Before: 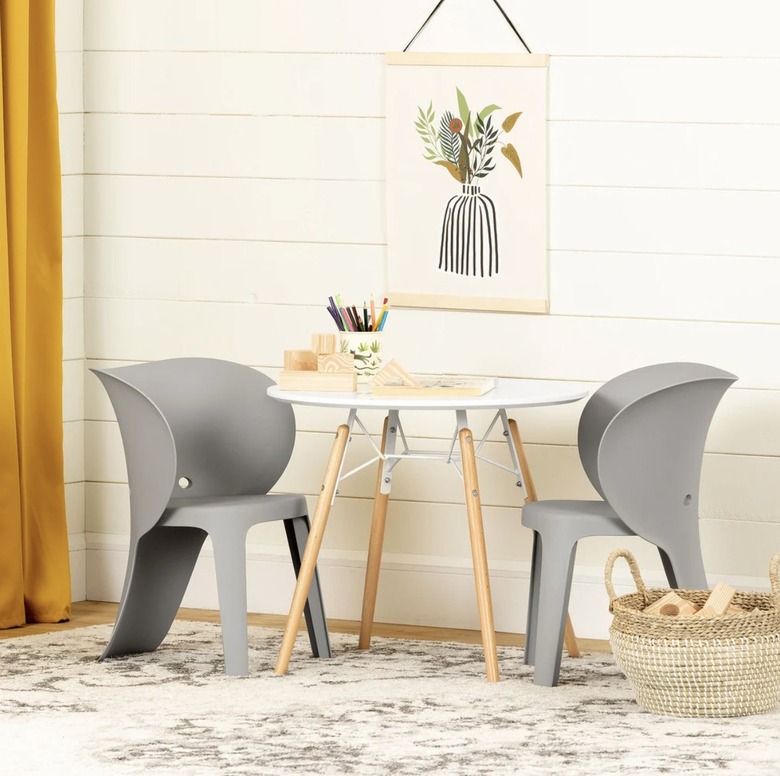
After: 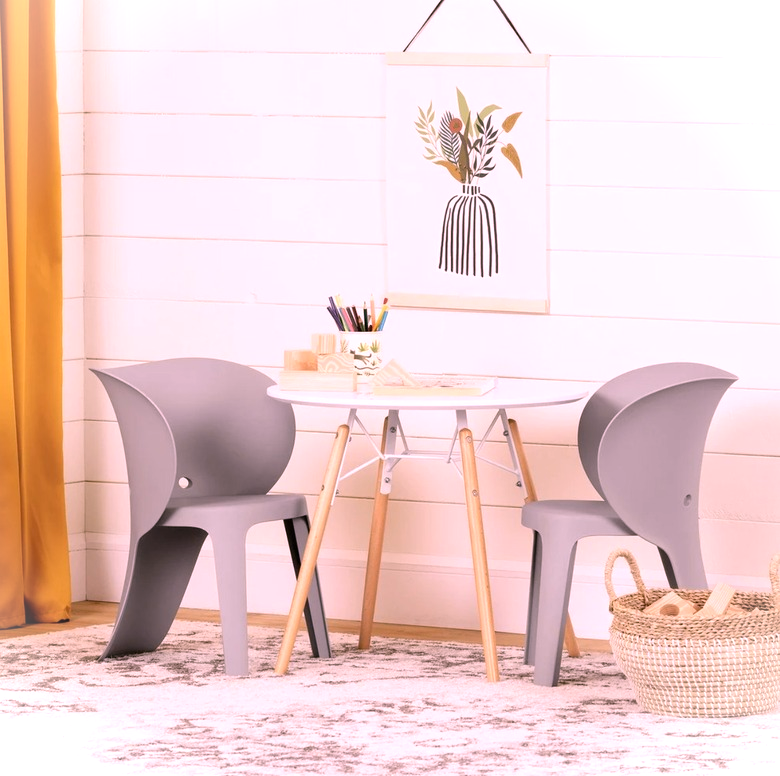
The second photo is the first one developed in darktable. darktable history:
white balance: red 1.188, blue 1.11
vignetting: fall-off start 100%, brightness 0.3, saturation 0
